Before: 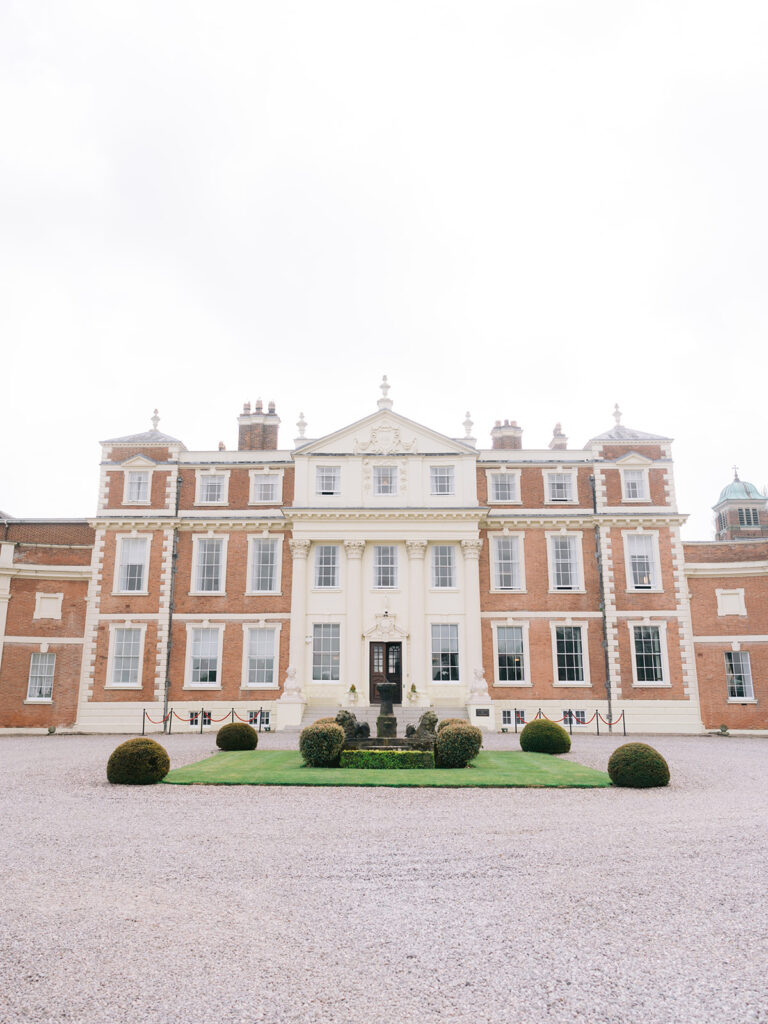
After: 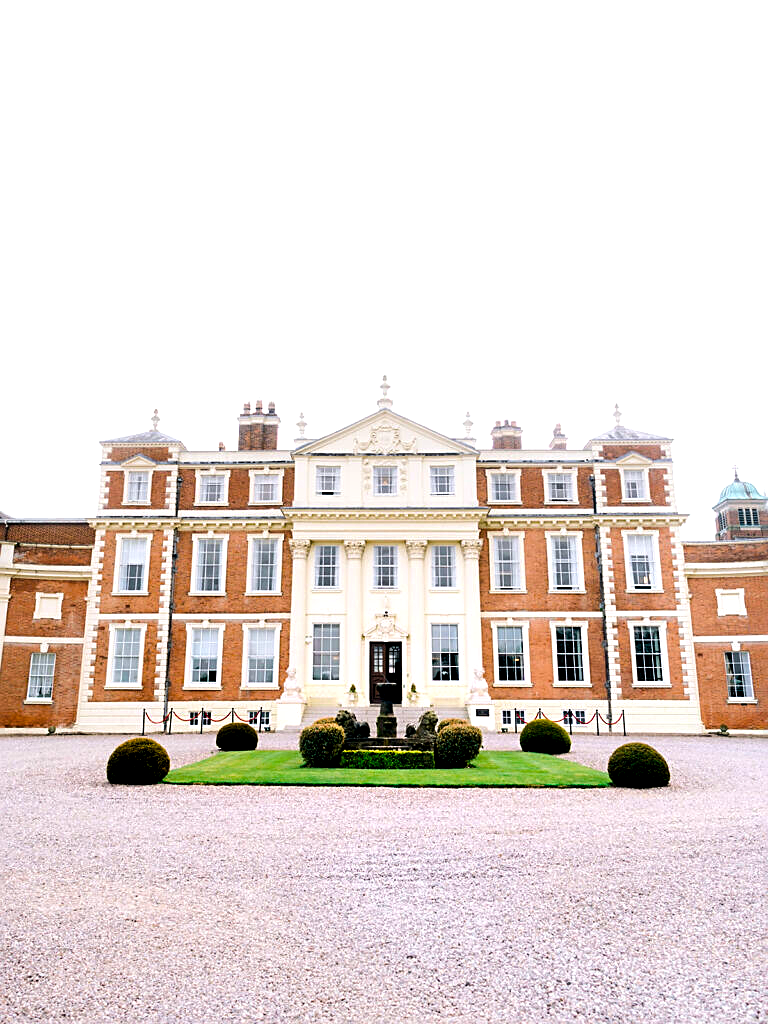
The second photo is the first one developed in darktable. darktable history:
color balance rgb: perceptual saturation grading › global saturation 9.711%, perceptual brilliance grading › highlights 6.605%, perceptual brilliance grading › mid-tones 18.079%, perceptual brilliance grading › shadows -5.342%, global vibrance 50.022%
sharpen: on, module defaults
contrast equalizer: y [[0.6 ×6], [0.55 ×6], [0 ×6], [0 ×6], [0 ×6]]
